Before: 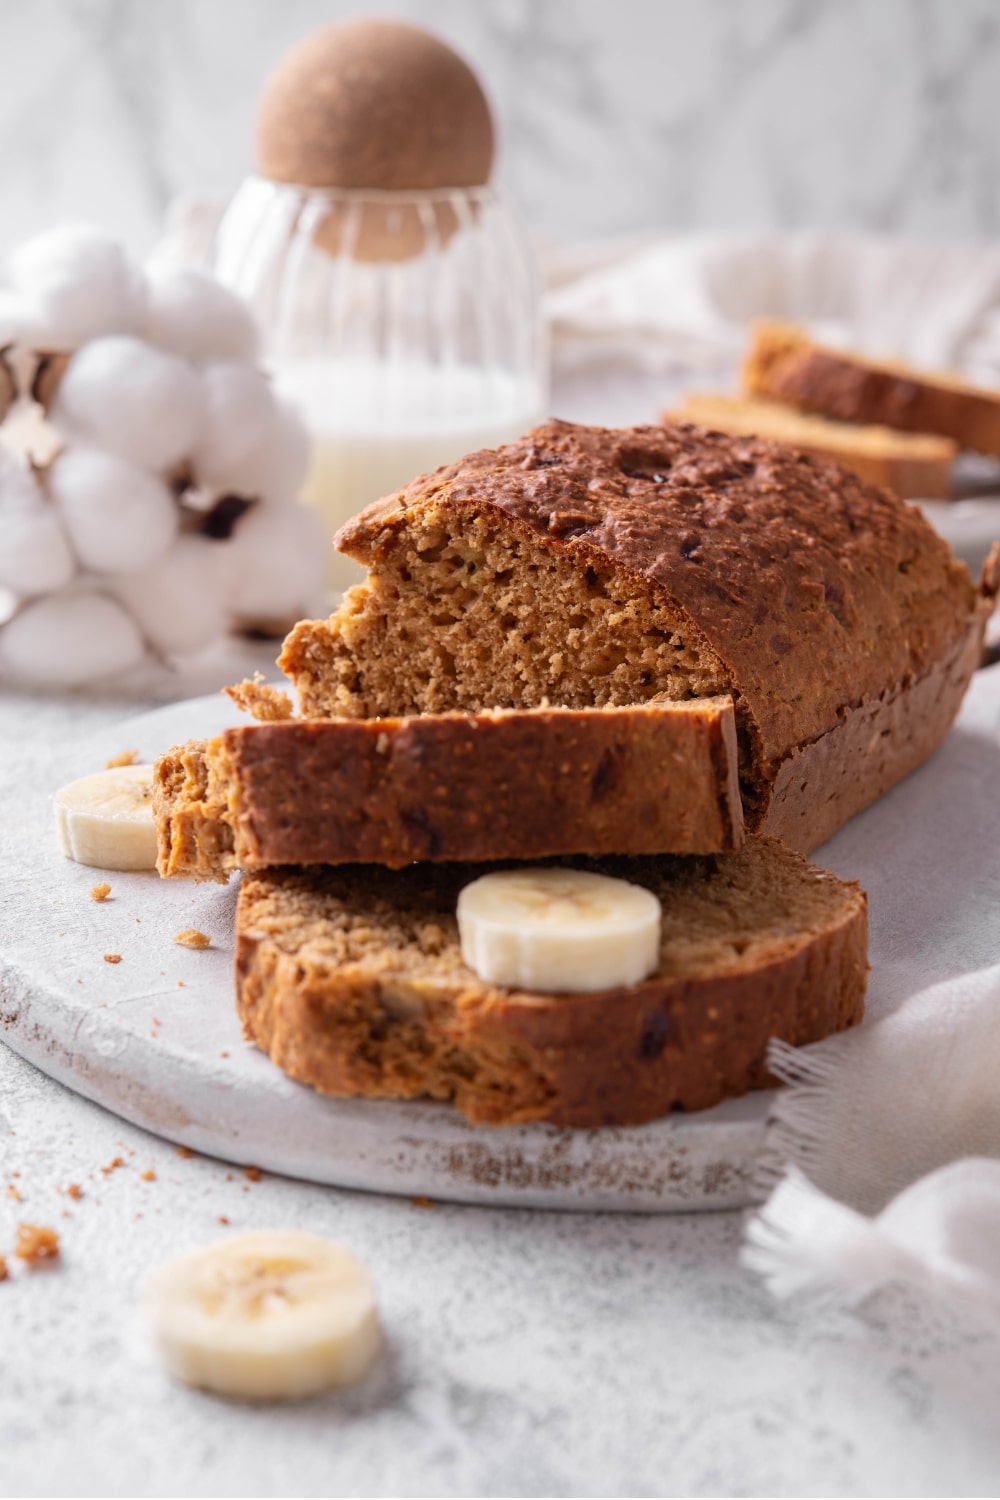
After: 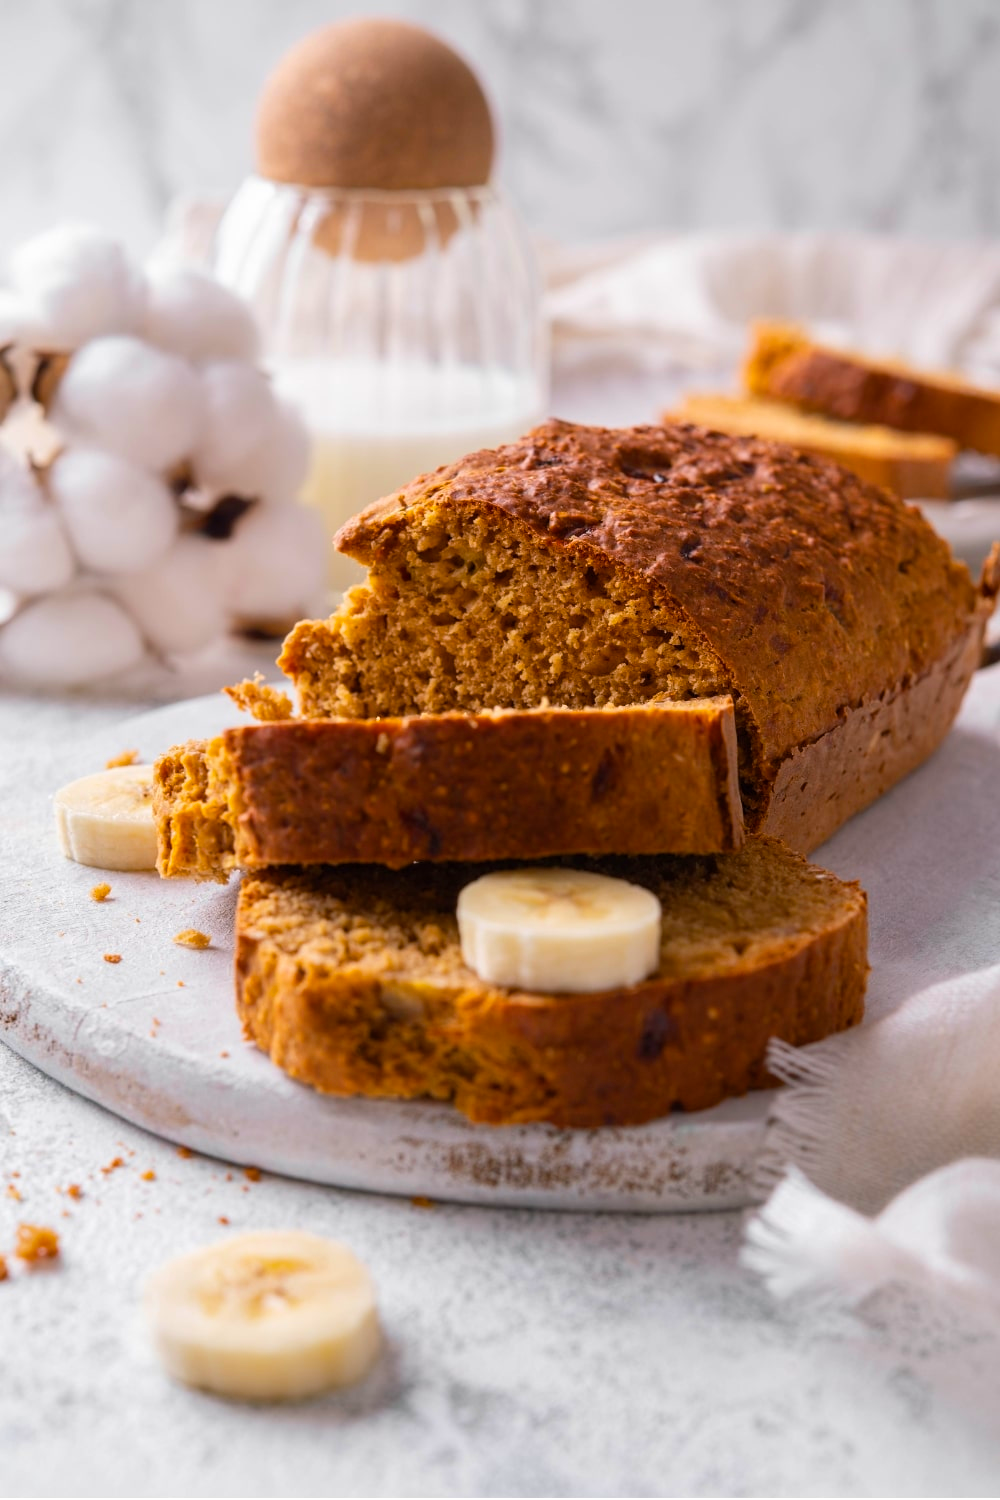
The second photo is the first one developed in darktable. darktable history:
color balance rgb: shadows lift › chroma 2.012%, shadows lift › hue 138.26°, perceptual saturation grading › global saturation 29.897%, global vibrance 20%
